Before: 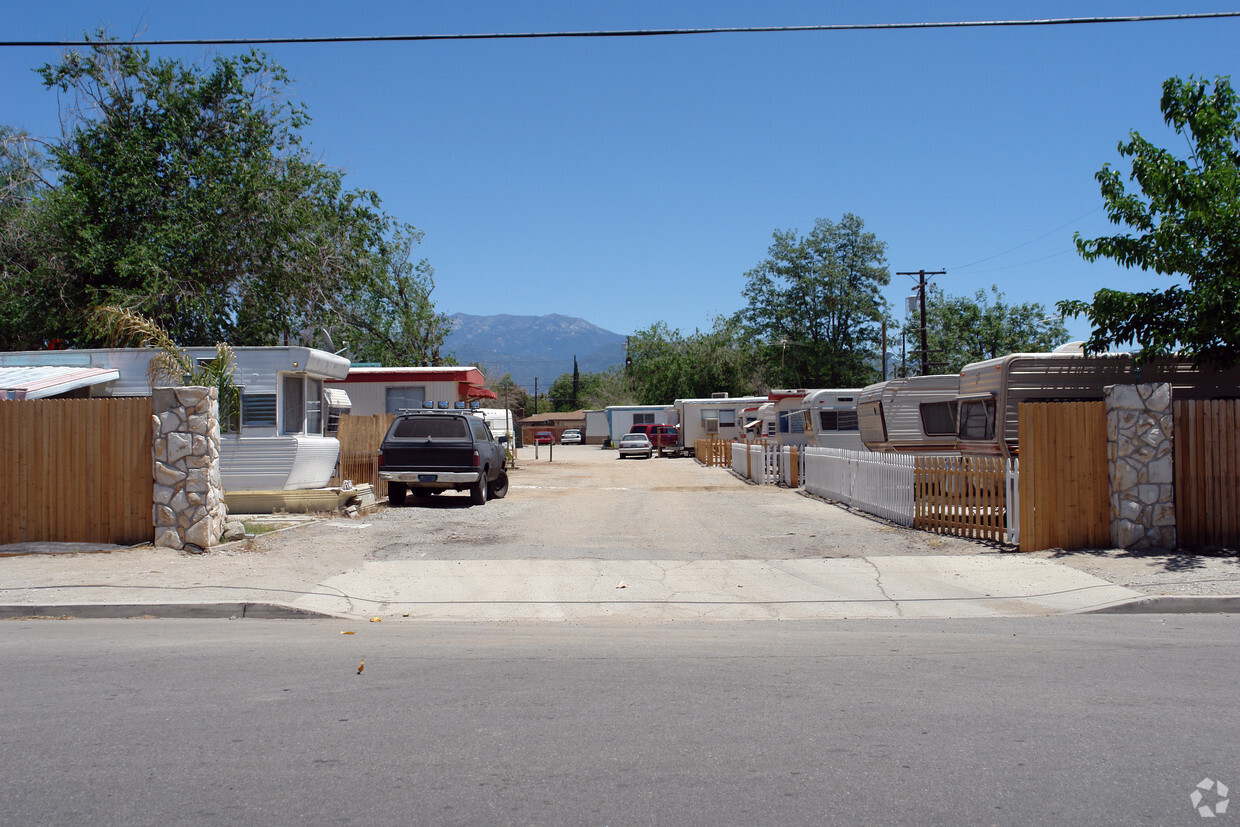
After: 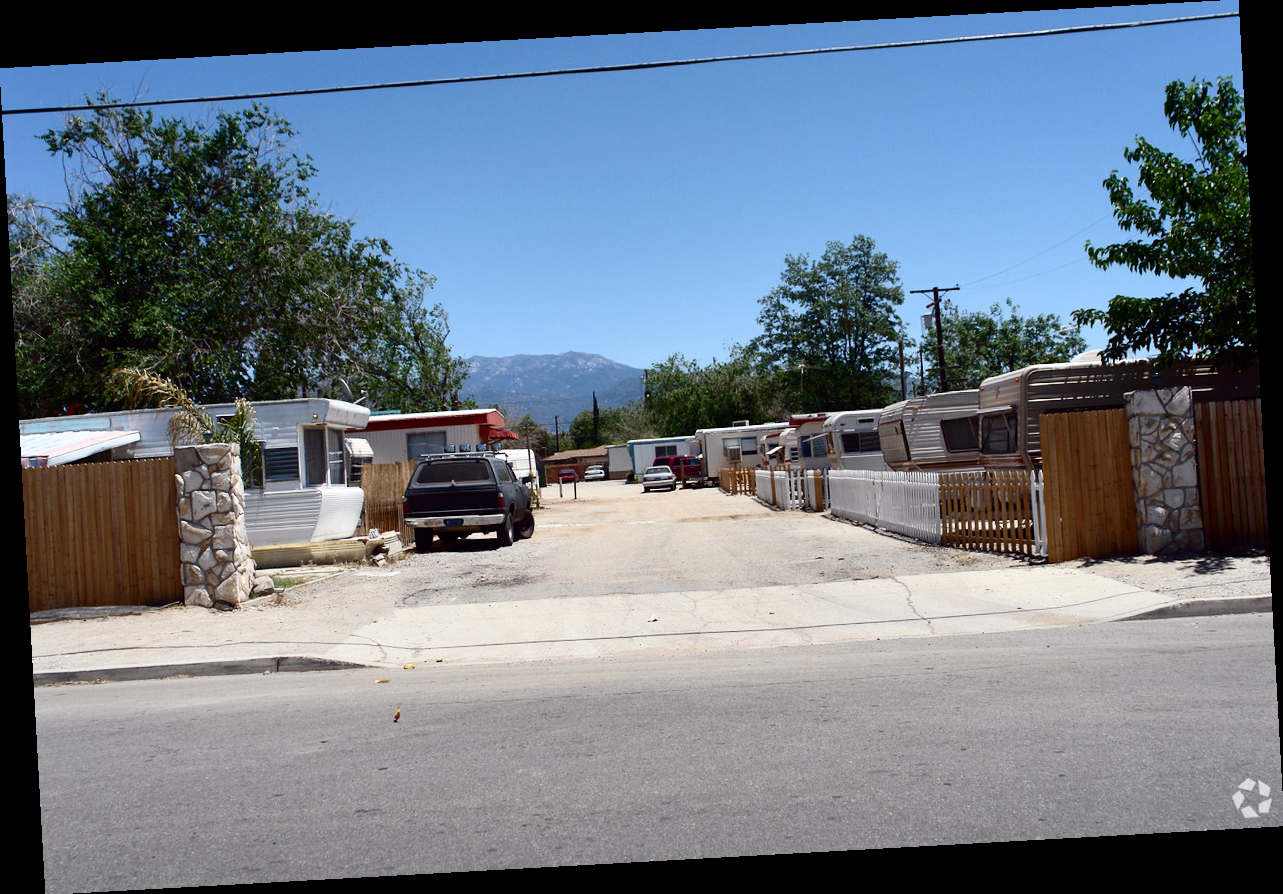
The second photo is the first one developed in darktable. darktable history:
contrast brightness saturation: contrast 0.28
tone equalizer: on, module defaults
shadows and highlights: radius 108.52, shadows 23.73, highlights -59.32, low approximation 0.01, soften with gaussian
rotate and perspective: rotation -3.18°, automatic cropping off
